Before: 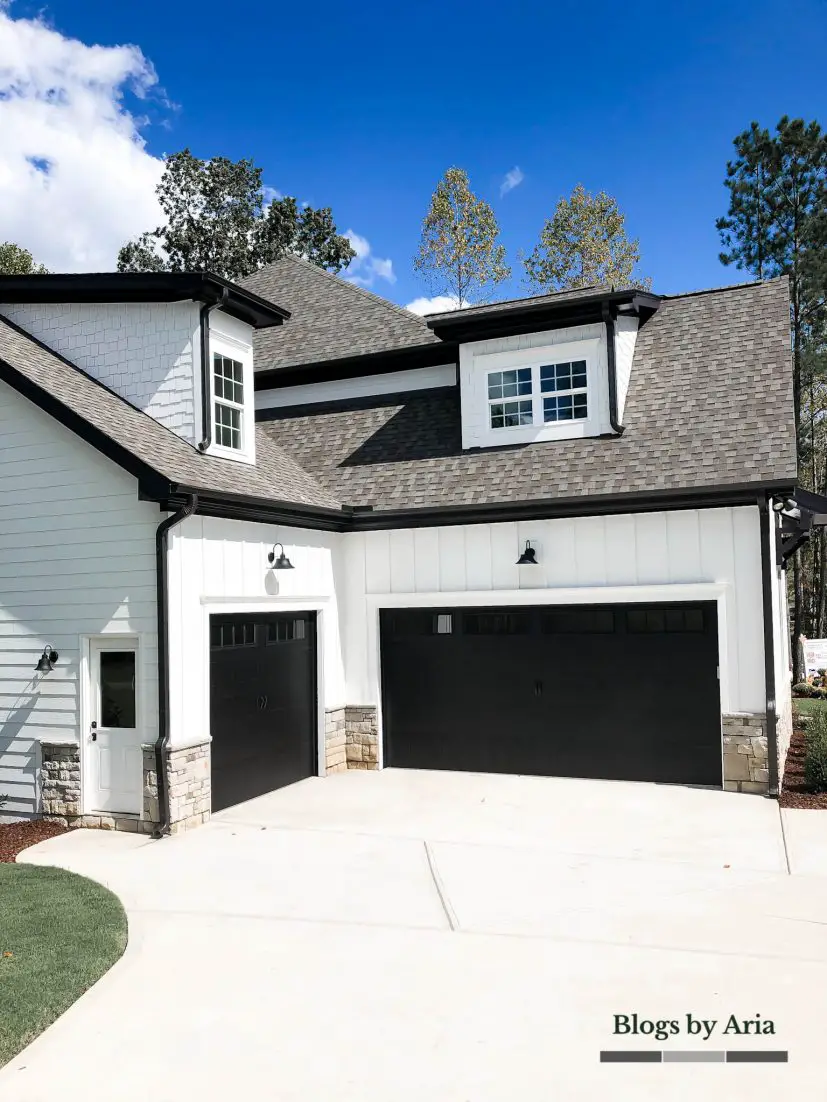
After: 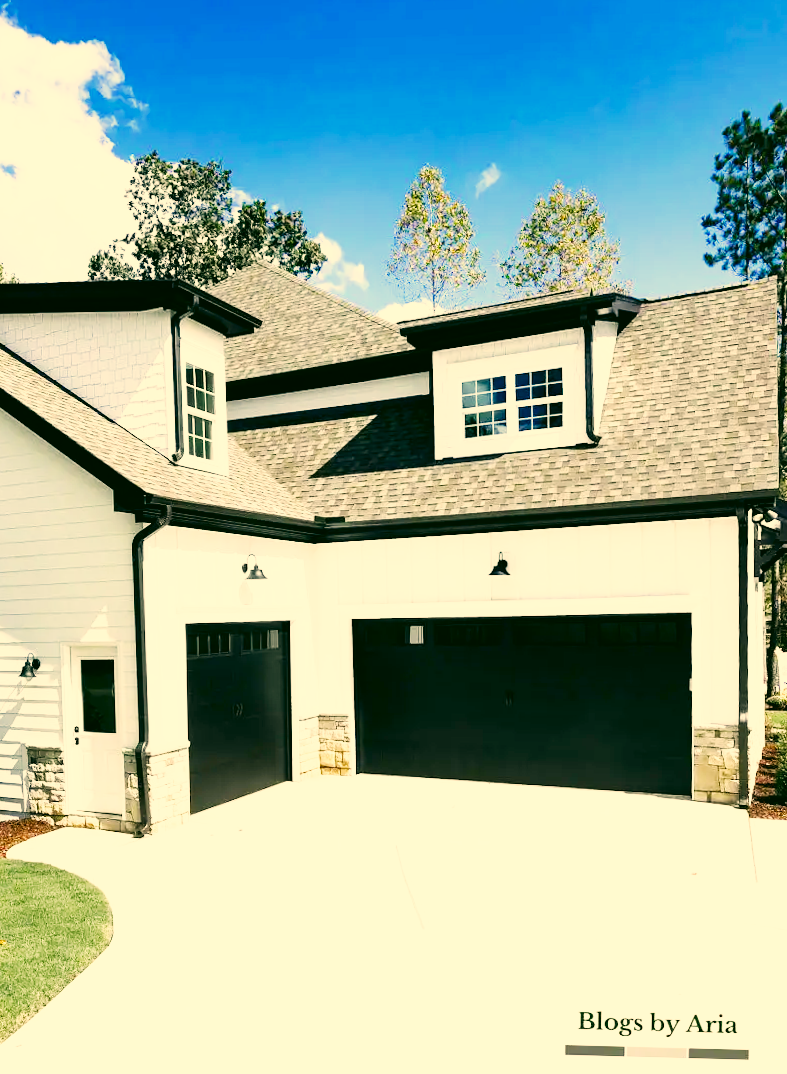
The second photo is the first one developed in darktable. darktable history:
rotate and perspective: rotation 0.074°, lens shift (vertical) 0.096, lens shift (horizontal) -0.041, crop left 0.043, crop right 0.952, crop top 0.024, crop bottom 0.979
color balance rgb: perceptual saturation grading › global saturation 10%, global vibrance 10%
base curve: curves: ch0 [(0, 0) (0.007, 0.004) (0.027, 0.03) (0.046, 0.07) (0.207, 0.54) (0.442, 0.872) (0.673, 0.972) (1, 1)], preserve colors none
color correction: highlights a* 5.3, highlights b* 24.26, shadows a* -15.58, shadows b* 4.02
